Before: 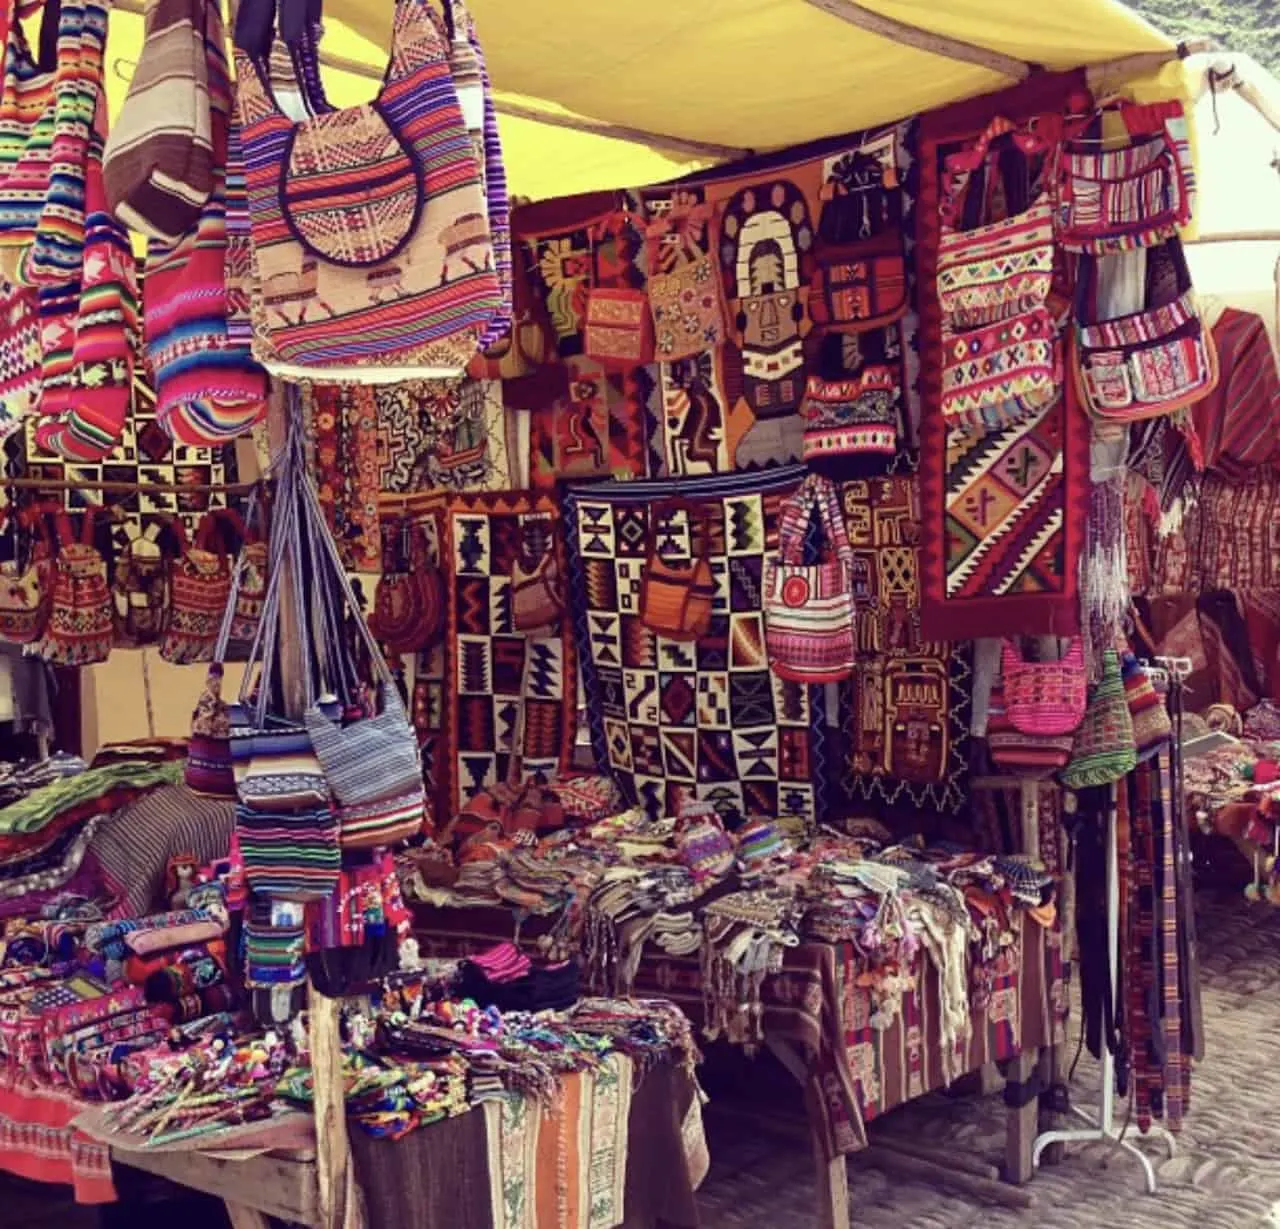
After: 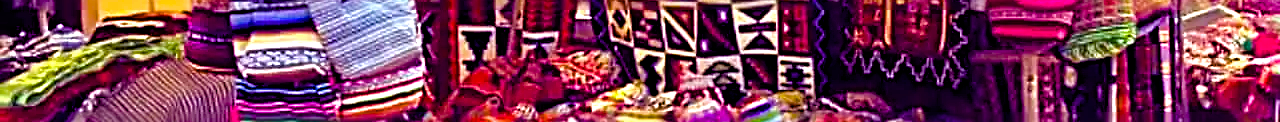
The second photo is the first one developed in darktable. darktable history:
color balance rgb: linear chroma grading › global chroma 25%, perceptual saturation grading › global saturation 40%, perceptual saturation grading › highlights -50%, perceptual saturation grading › shadows 30%, perceptual brilliance grading › global brilliance 25%, global vibrance 60%
crop and rotate: top 59.084%, bottom 30.916%
sharpen: radius 3.69, amount 0.928
